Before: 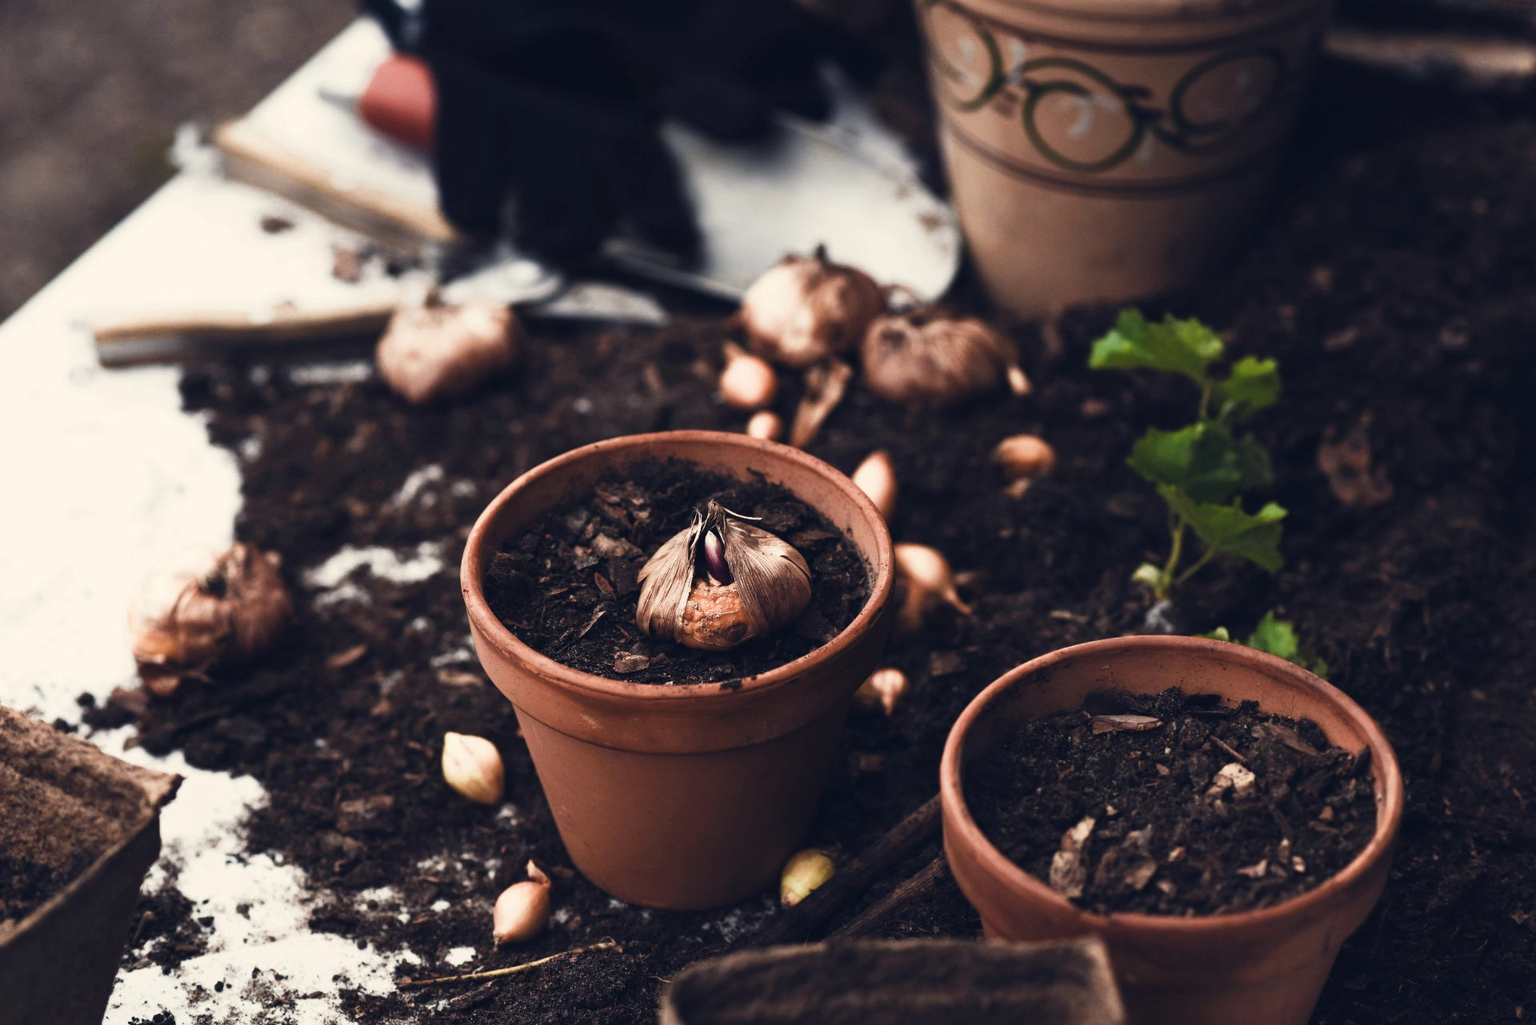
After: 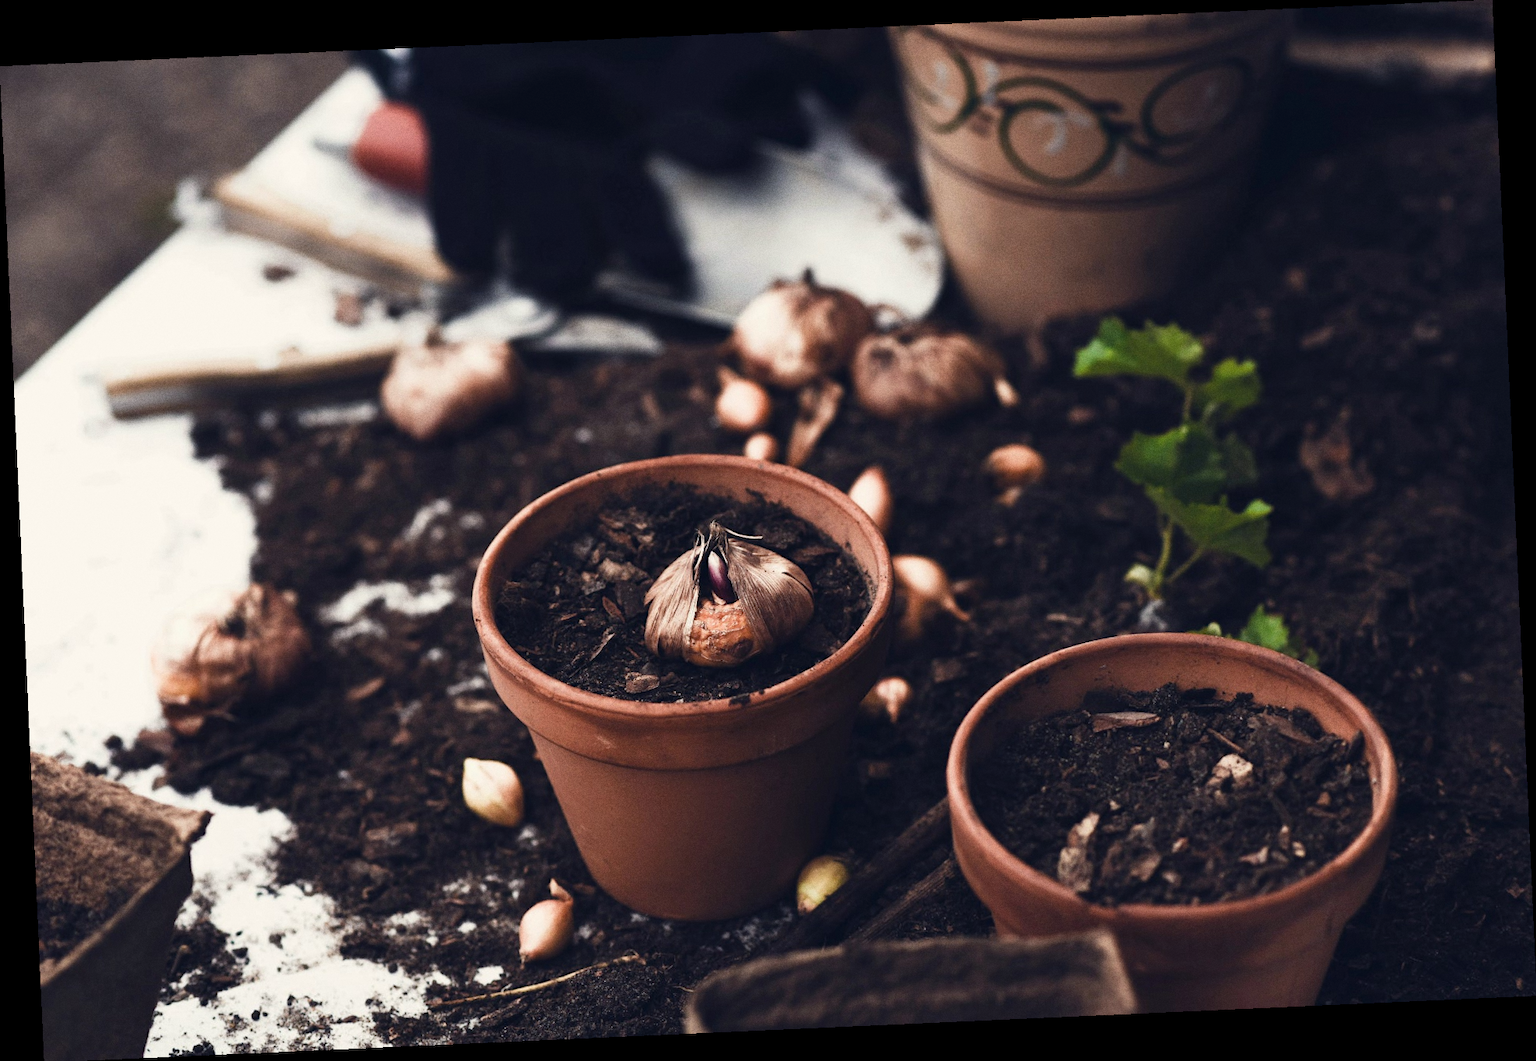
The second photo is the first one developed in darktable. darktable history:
white balance: red 0.988, blue 1.017
grain: coarseness 0.09 ISO
rotate and perspective: rotation -2.56°, automatic cropping off
